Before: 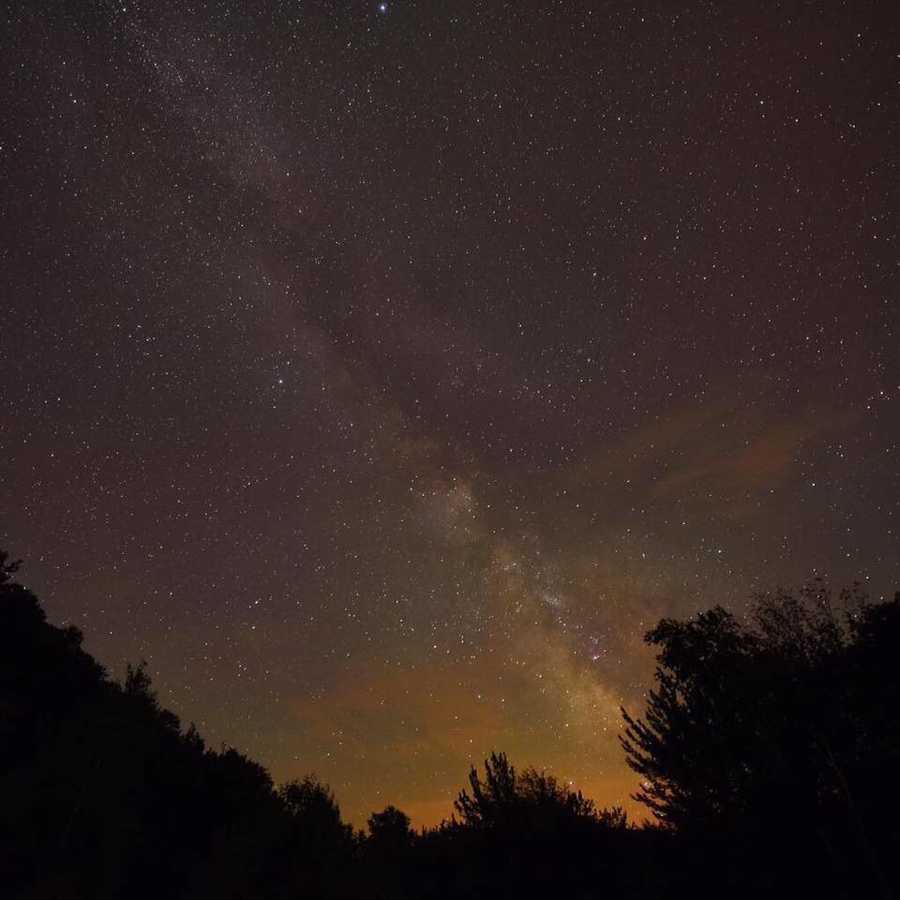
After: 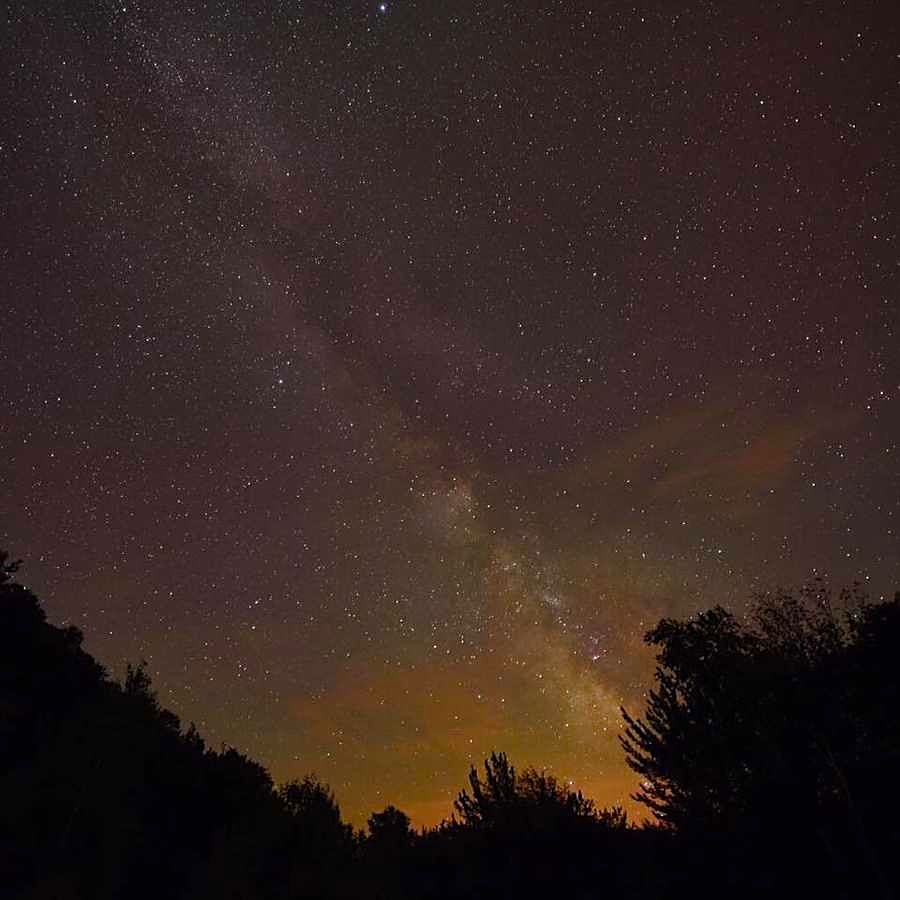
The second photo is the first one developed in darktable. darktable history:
sharpen: on, module defaults
color balance rgb: perceptual saturation grading › global saturation 0.914%, perceptual saturation grading › highlights -32.72%, perceptual saturation grading › mid-tones 6.016%, perceptual saturation grading › shadows 18.807%, global vibrance 20%
